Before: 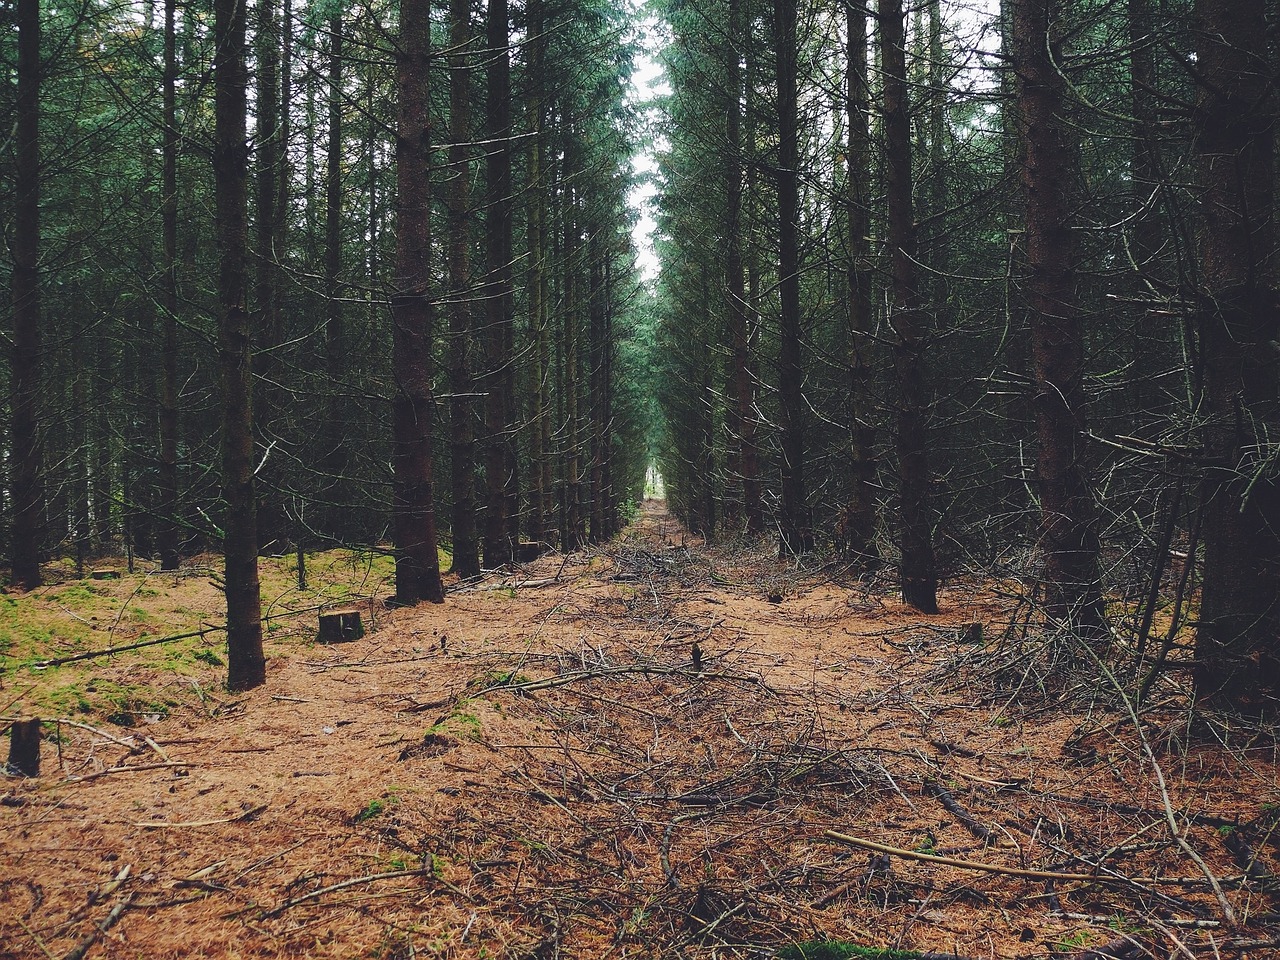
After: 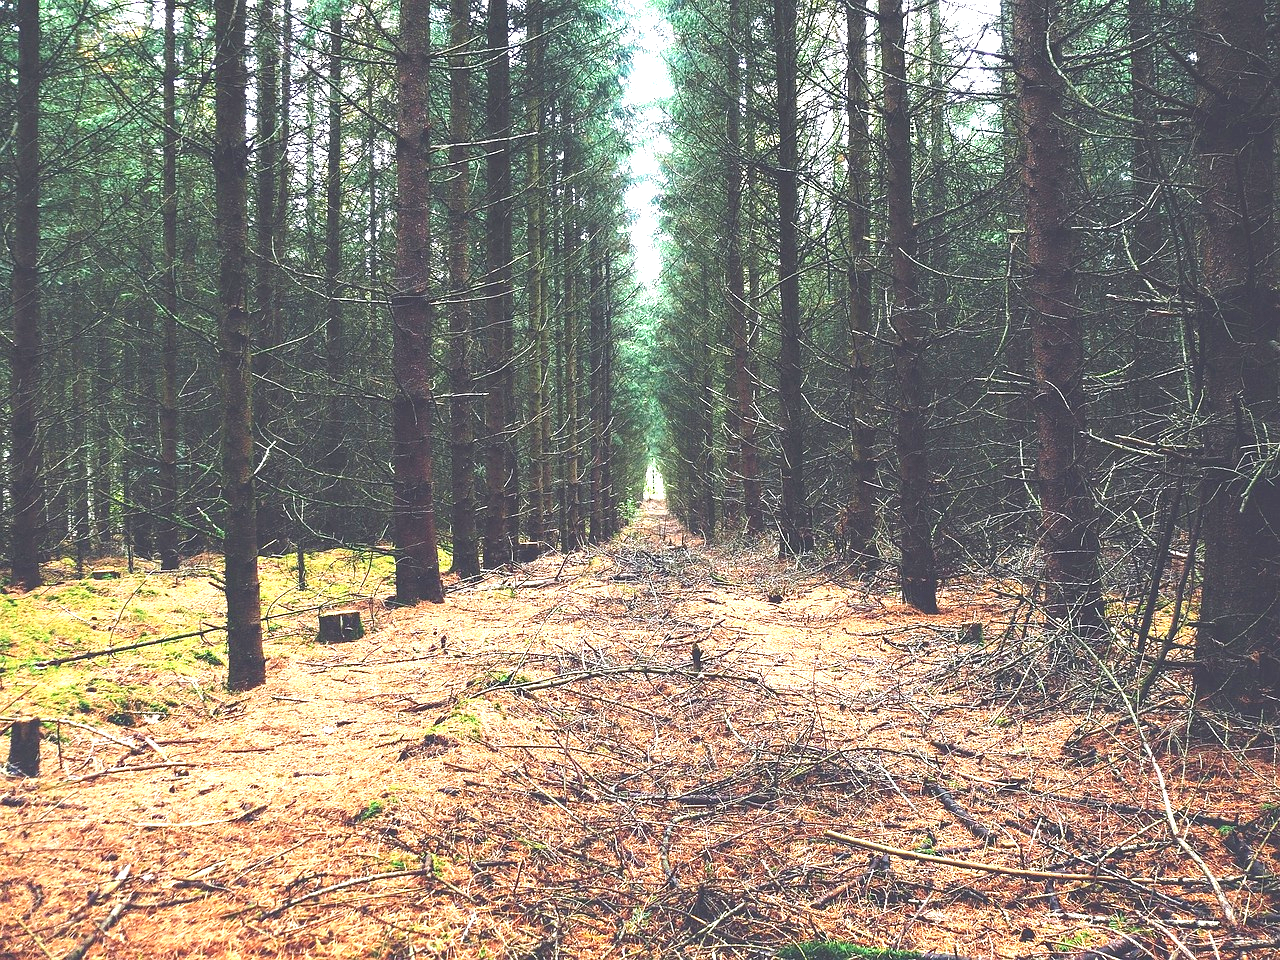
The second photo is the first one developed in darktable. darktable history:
exposure: black level correction 0, exposure 1.739 EV, compensate highlight preservation false
